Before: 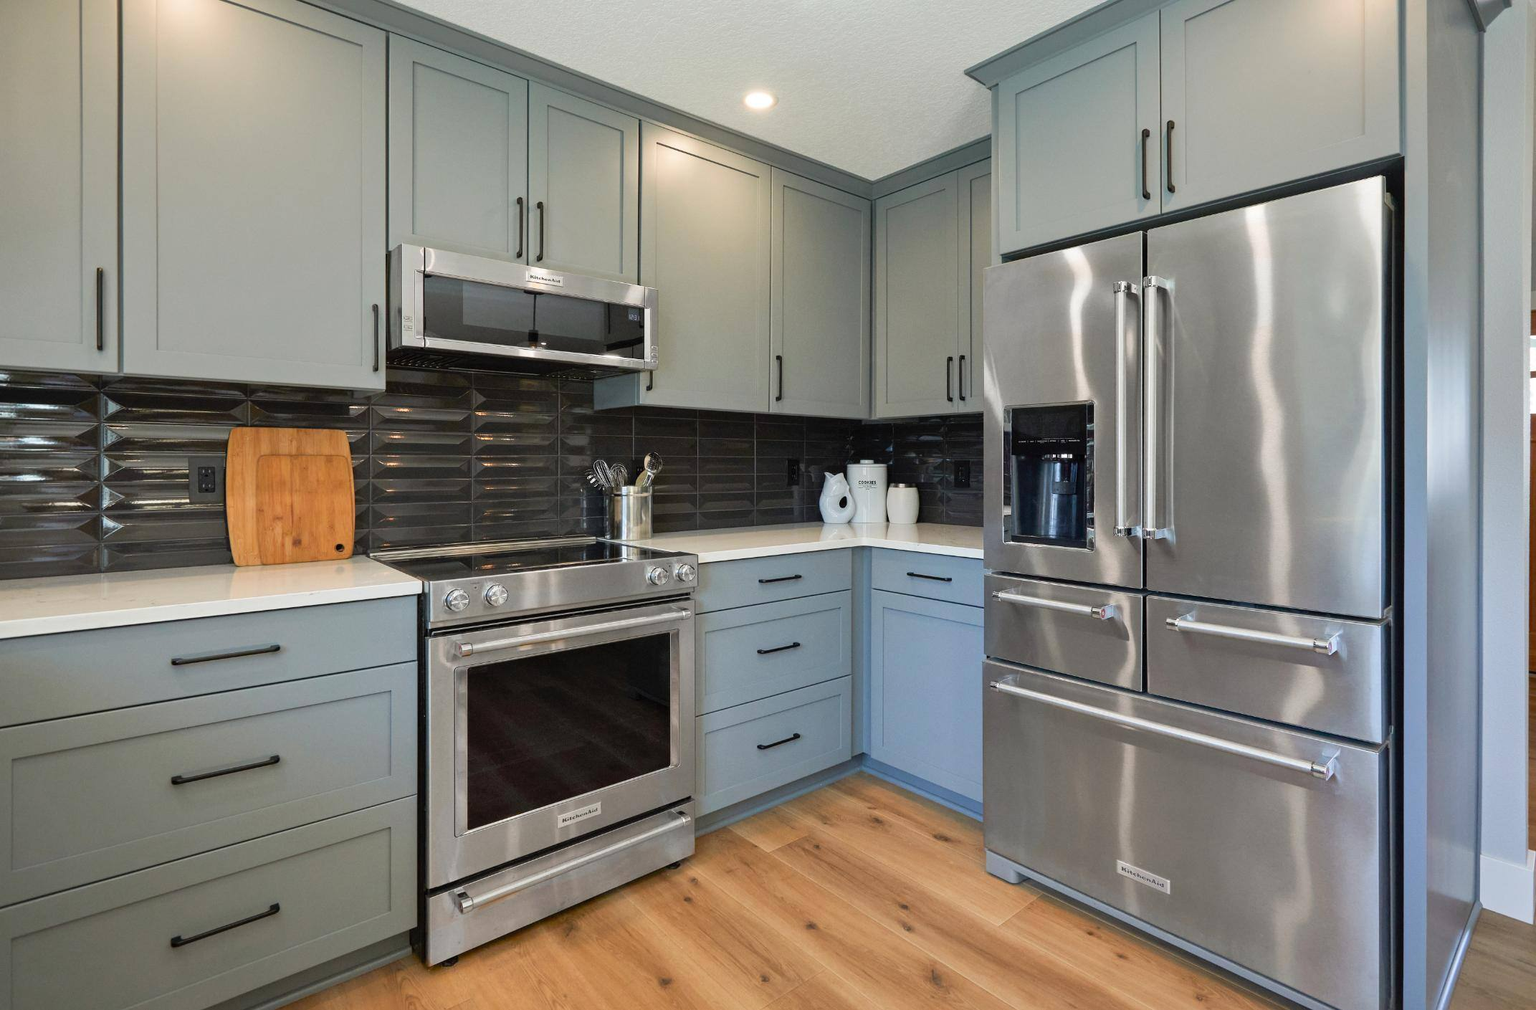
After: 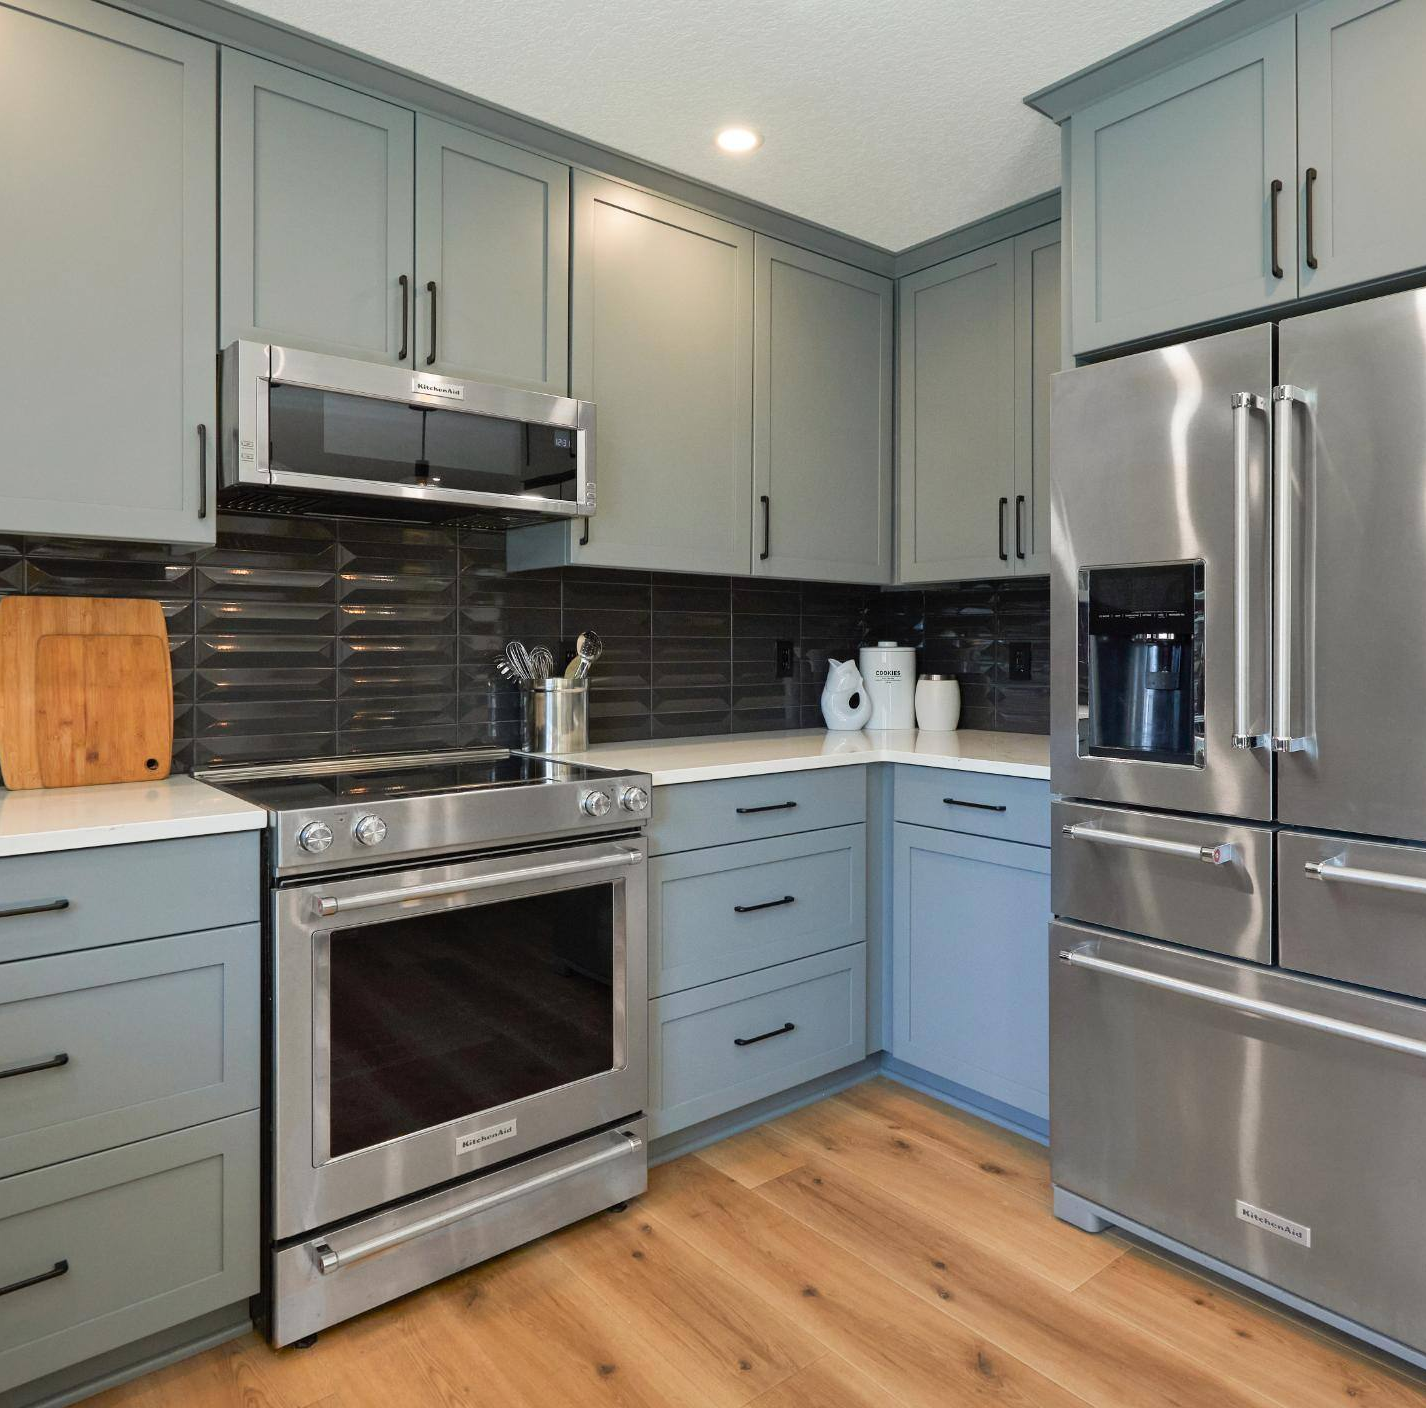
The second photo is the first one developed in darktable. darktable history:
crop and rotate: left 15.032%, right 18.413%
